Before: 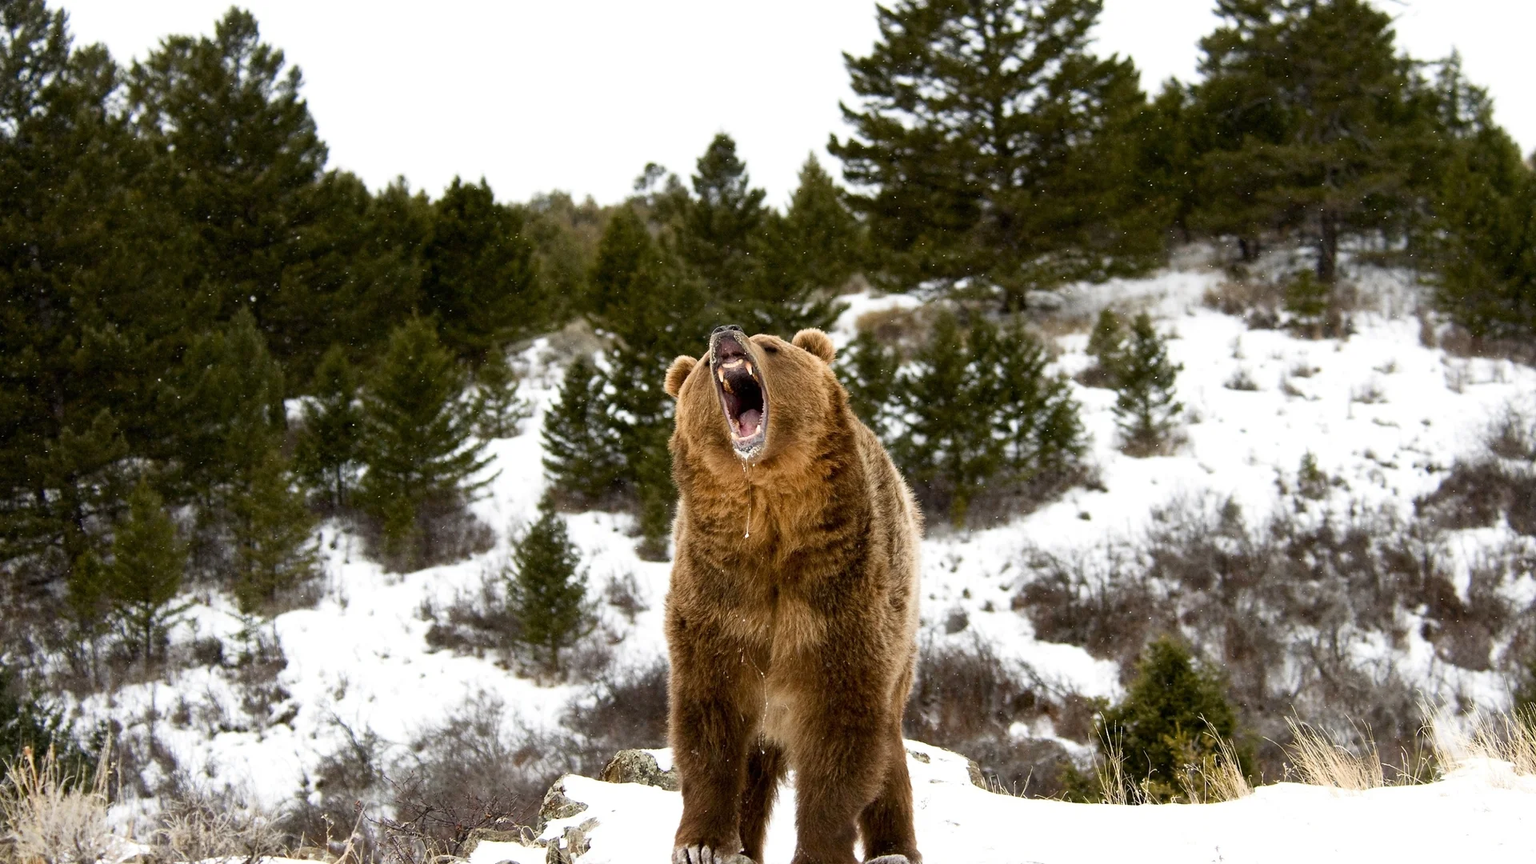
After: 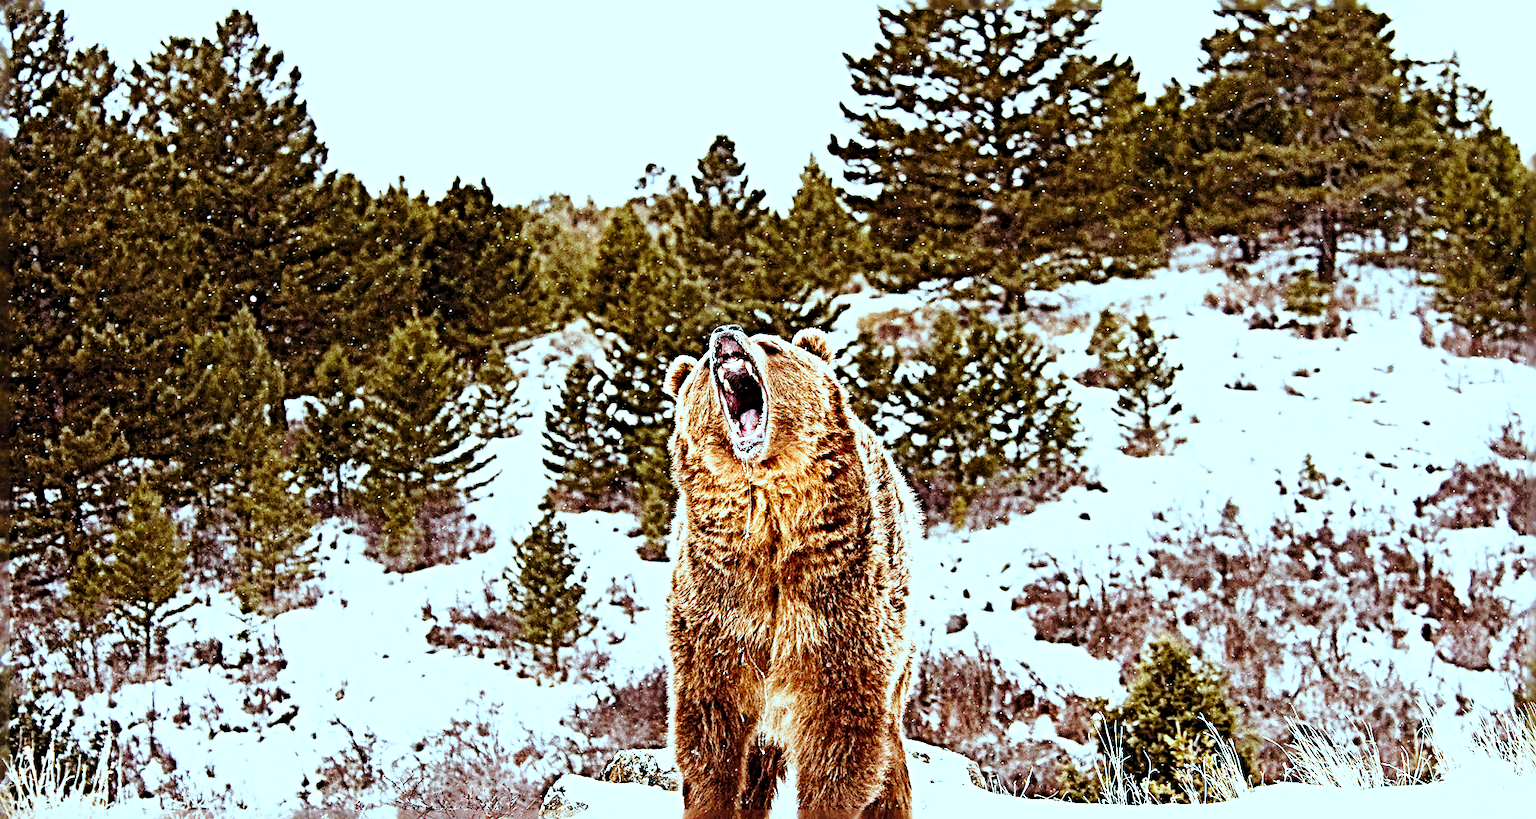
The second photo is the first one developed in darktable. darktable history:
crop and rotate: top 0%, bottom 5.097%
sharpen: radius 6.3, amount 1.8, threshold 0
color correction: highlights a* -11.71, highlights b* -15.58
rgb levels: mode RGB, independent channels, levels [[0, 0.474, 1], [0, 0.5, 1], [0, 0.5, 1]]
base curve: curves: ch0 [(0, 0) (0.028, 0.03) (0.121, 0.232) (0.46, 0.748) (0.859, 0.968) (1, 1)], preserve colors none
exposure: black level correction 0, exposure 0.7 EV, compensate exposure bias true, compensate highlight preservation false
